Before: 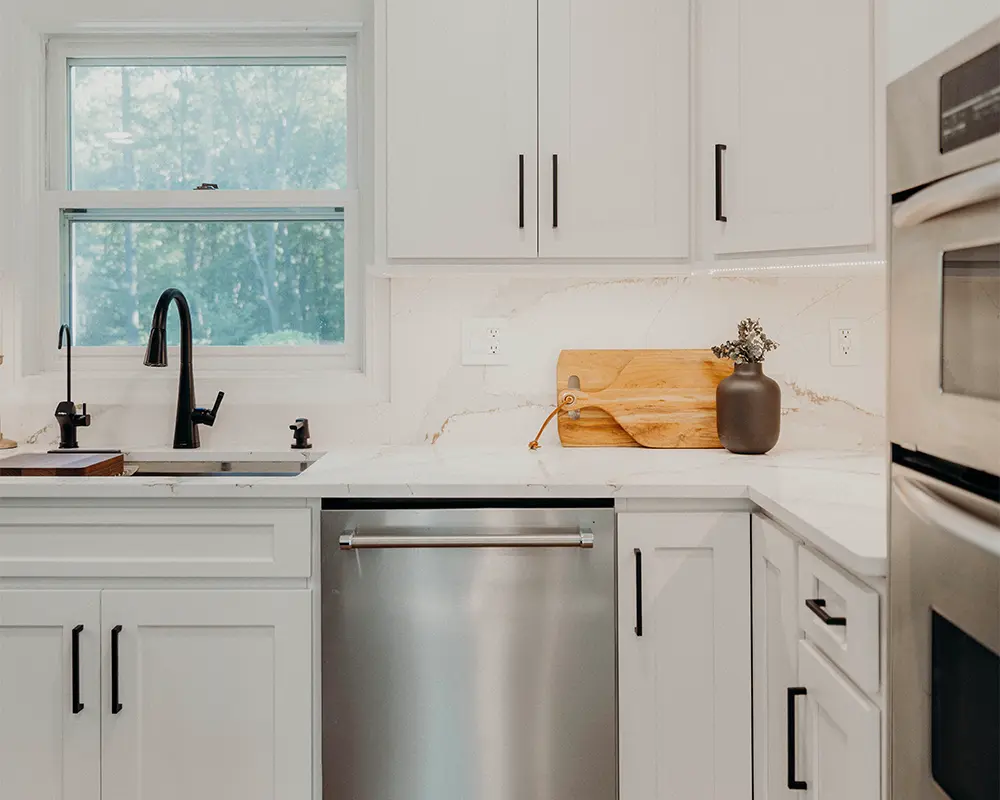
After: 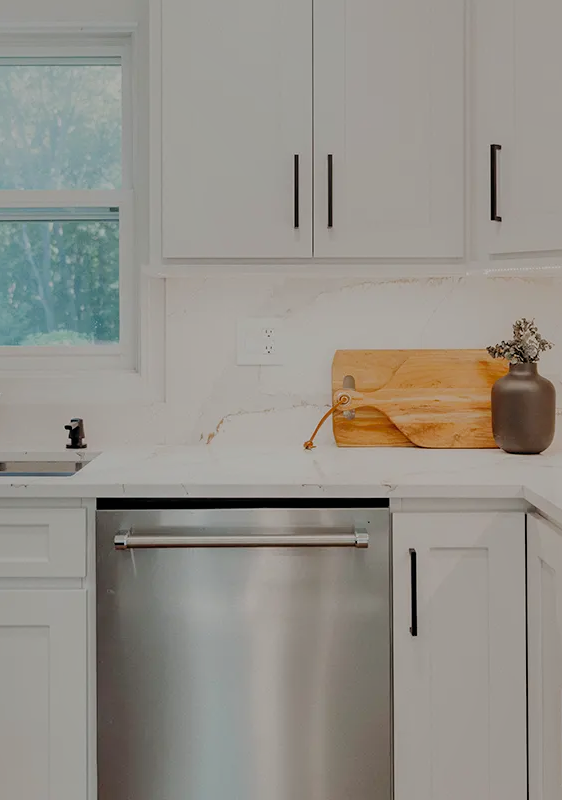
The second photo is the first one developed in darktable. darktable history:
exposure: exposure -0.072 EV, compensate highlight preservation false
crop and rotate: left 22.516%, right 21.234%
shadows and highlights: highlights -60
filmic rgb: black relative exposure -7.65 EV, white relative exposure 4.56 EV, hardness 3.61, contrast 1.05
